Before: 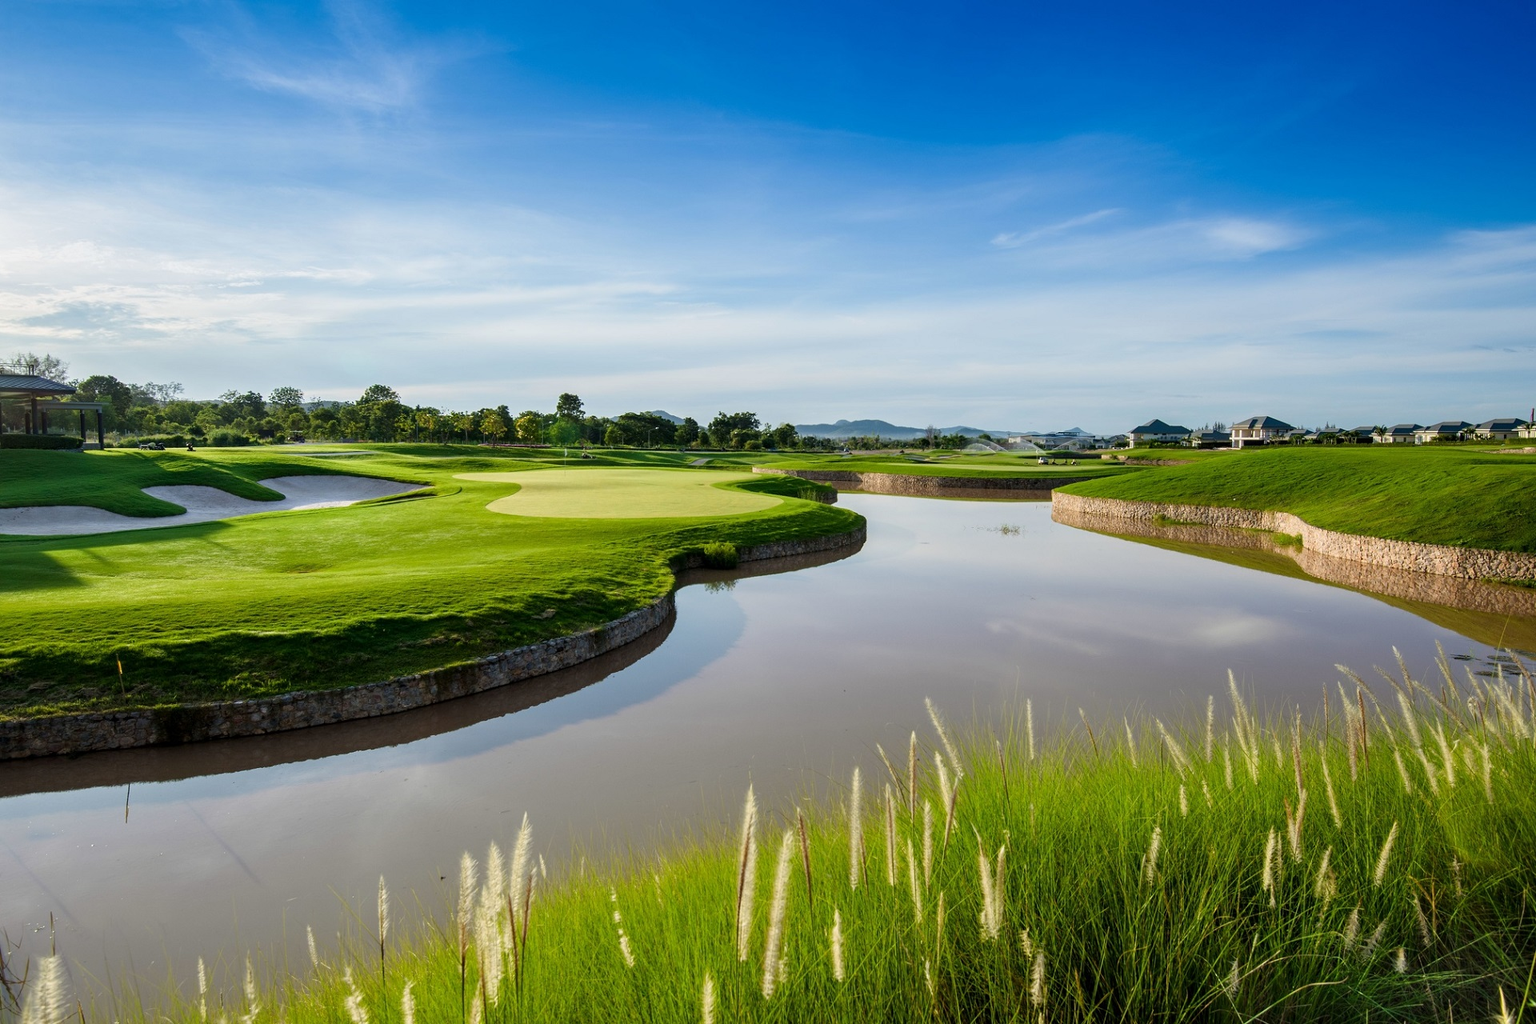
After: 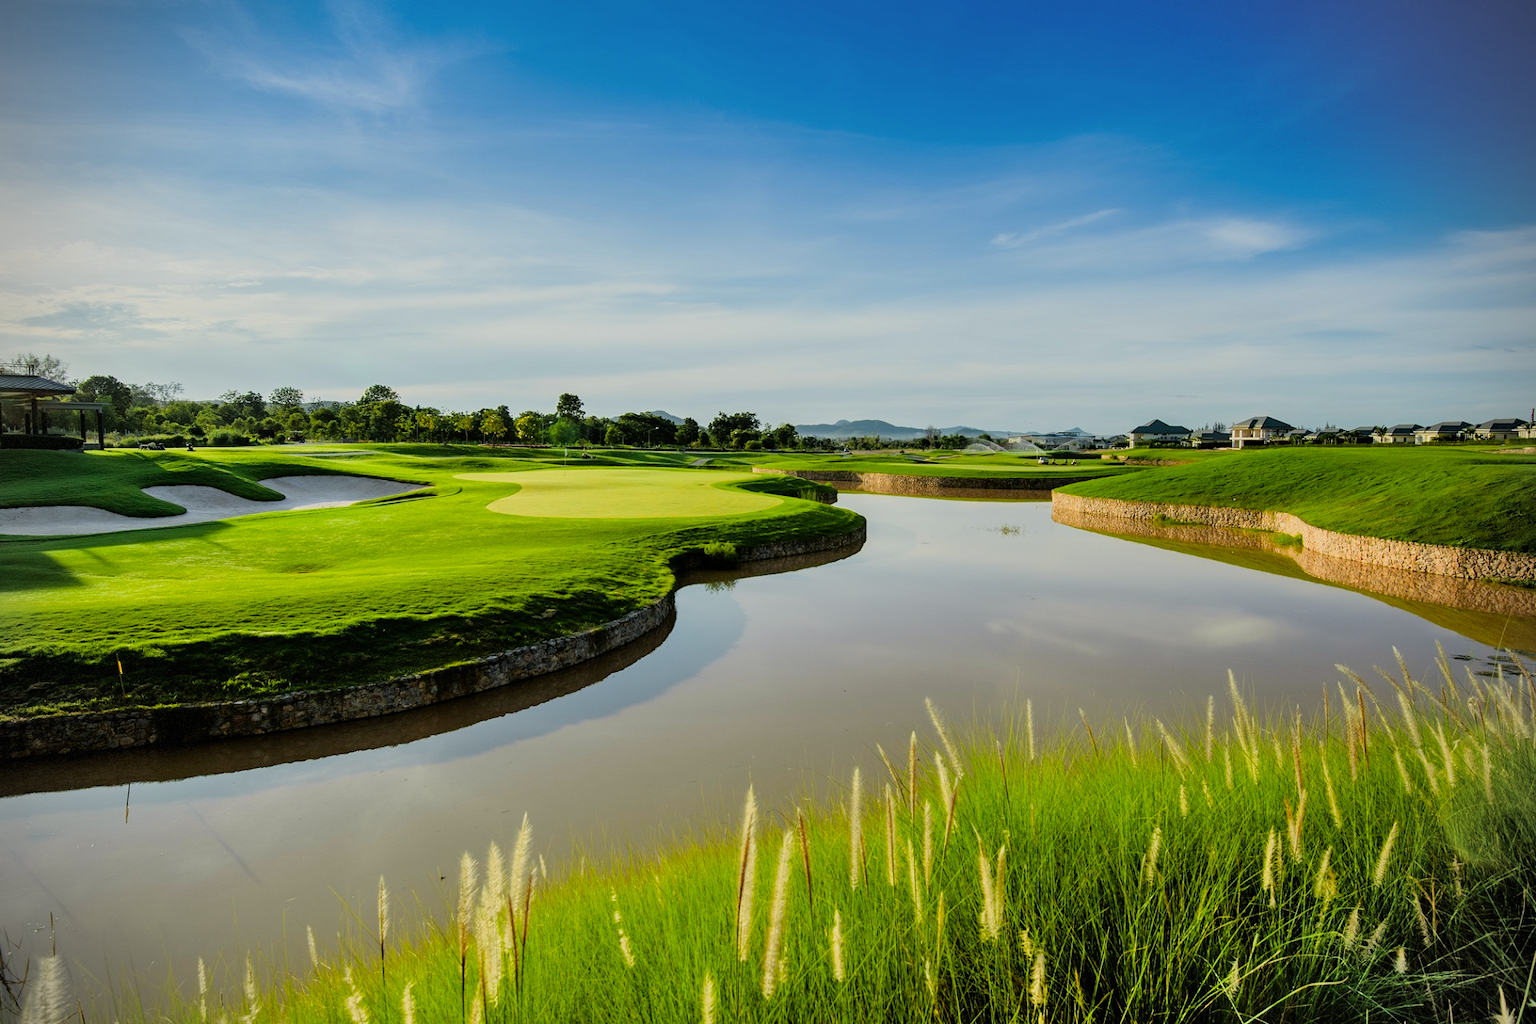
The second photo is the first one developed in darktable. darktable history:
shadows and highlights: shadows 52.34, highlights -28.23, soften with gaussian
vignetting: dithering 8-bit output, unbound false
filmic rgb: black relative exposure -7.75 EV, white relative exposure 4.4 EV, threshold 3 EV, hardness 3.76, latitude 50%, contrast 1.1, color science v5 (2021), contrast in shadows safe, contrast in highlights safe, enable highlight reconstruction true
color zones: curves: ch0 [(0.224, 0.526) (0.75, 0.5)]; ch1 [(0.055, 0.526) (0.224, 0.761) (0.377, 0.526) (0.75, 0.5)]
color balance: mode lift, gamma, gain (sRGB), lift [1.04, 1, 1, 0.97], gamma [1.01, 1, 1, 0.97], gain [0.96, 1, 1, 0.97]
